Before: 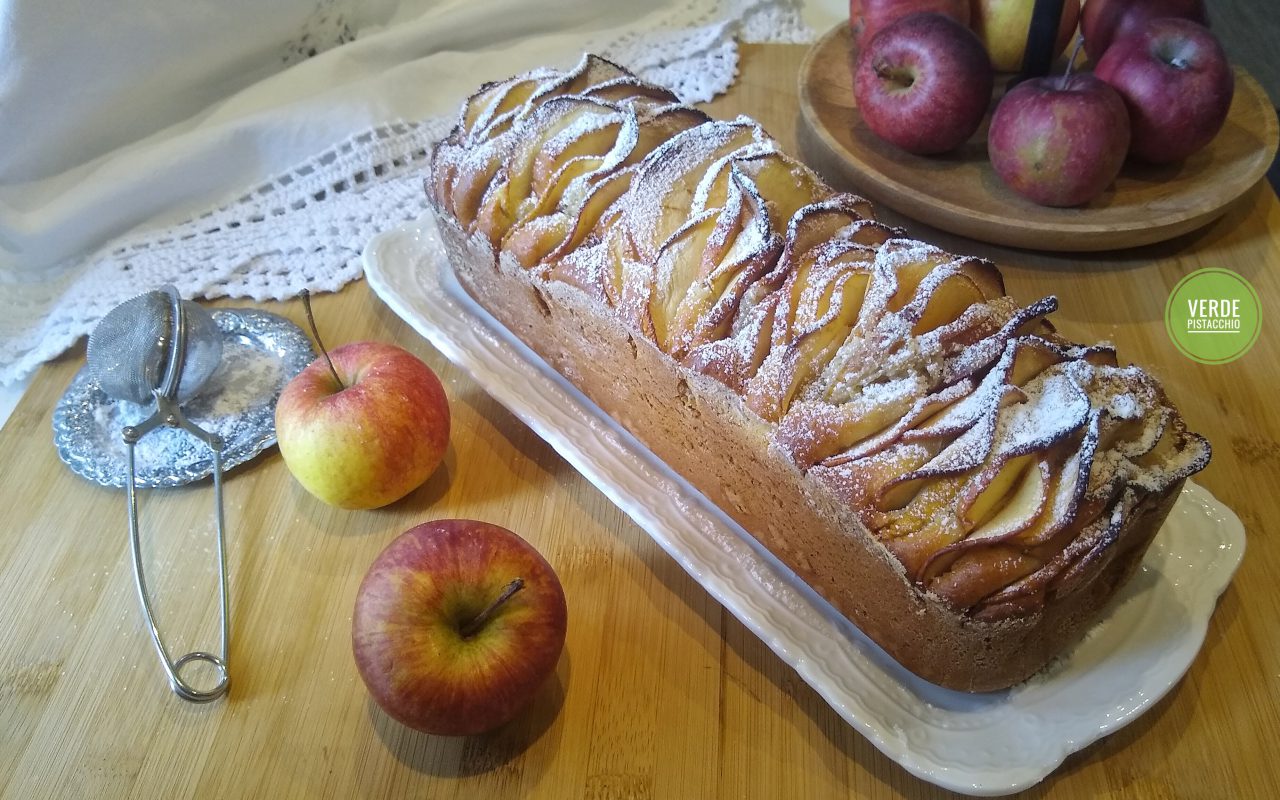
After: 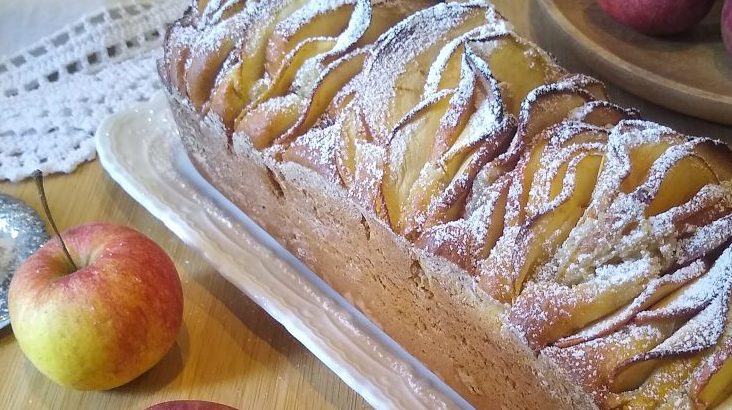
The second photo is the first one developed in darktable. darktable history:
crop: left 20.893%, top 14.99%, right 21.893%, bottom 33.663%
